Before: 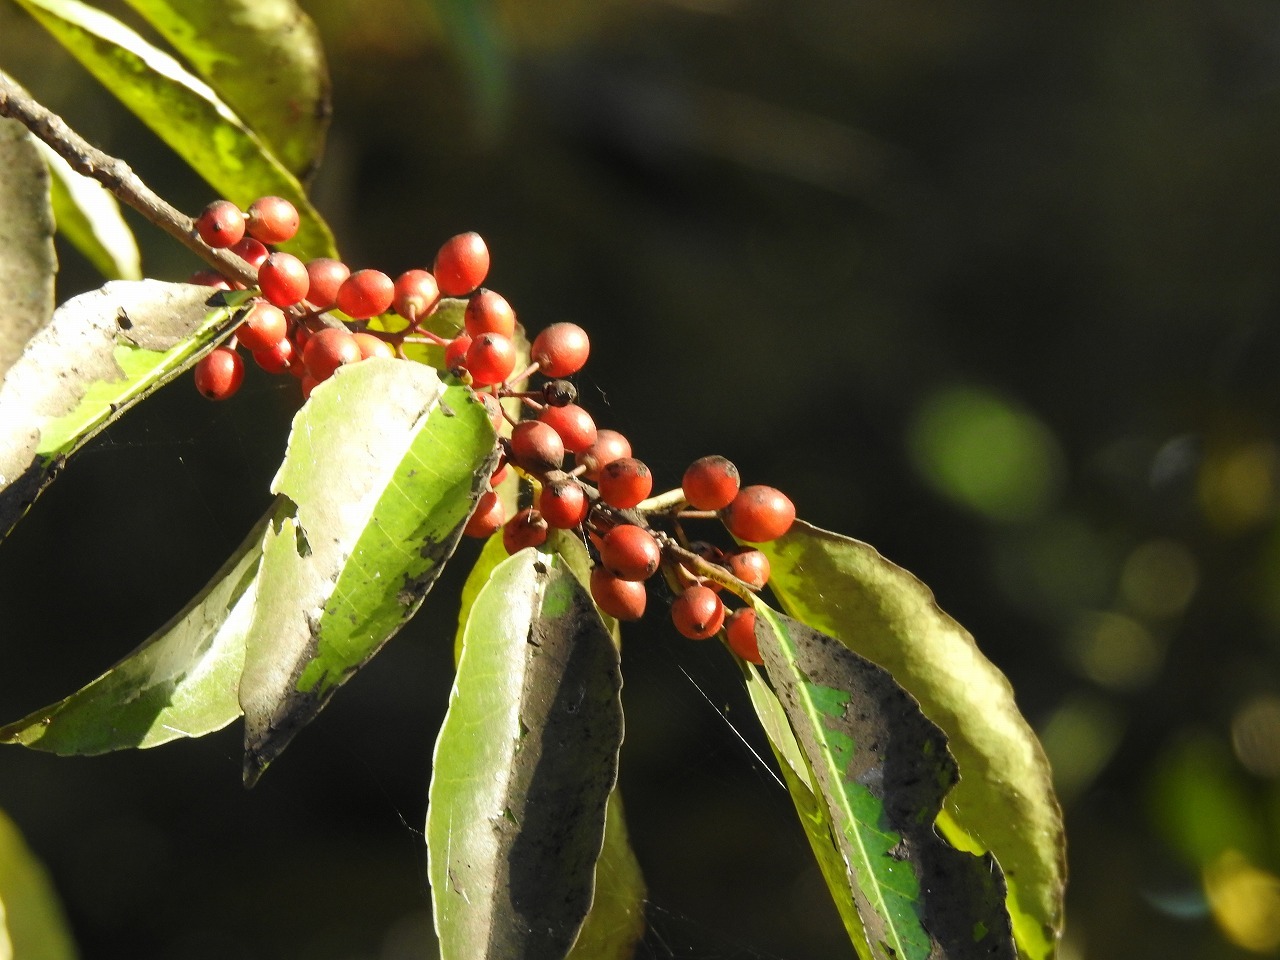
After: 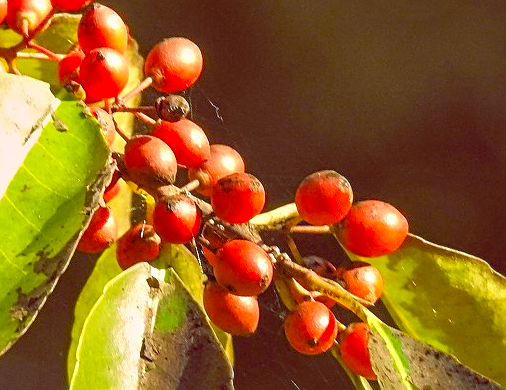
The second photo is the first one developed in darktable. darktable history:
local contrast: detail 130%
crop: left 30.303%, top 29.734%, right 30.102%, bottom 29.561%
sharpen: on, module defaults
tone equalizer: -8 EV 1.03 EV, -7 EV 1.03 EV, -6 EV 0.963 EV, -5 EV 1.02 EV, -4 EV 1 EV, -3 EV 0.757 EV, -2 EV 0.483 EV, -1 EV 0.256 EV, mask exposure compensation -0.495 EV
color balance rgb: shadows lift › hue 85.66°, highlights gain › chroma 1.393%, highlights gain › hue 51.02°, global offset › luminance -0.211%, global offset › chroma 0.271%, linear chroma grading › global chroma -14.649%, perceptual saturation grading › global saturation 30.156%
exposure: exposure 0.208 EV, compensate exposure bias true, compensate highlight preservation false
contrast brightness saturation: contrast -0.193, saturation 0.186
